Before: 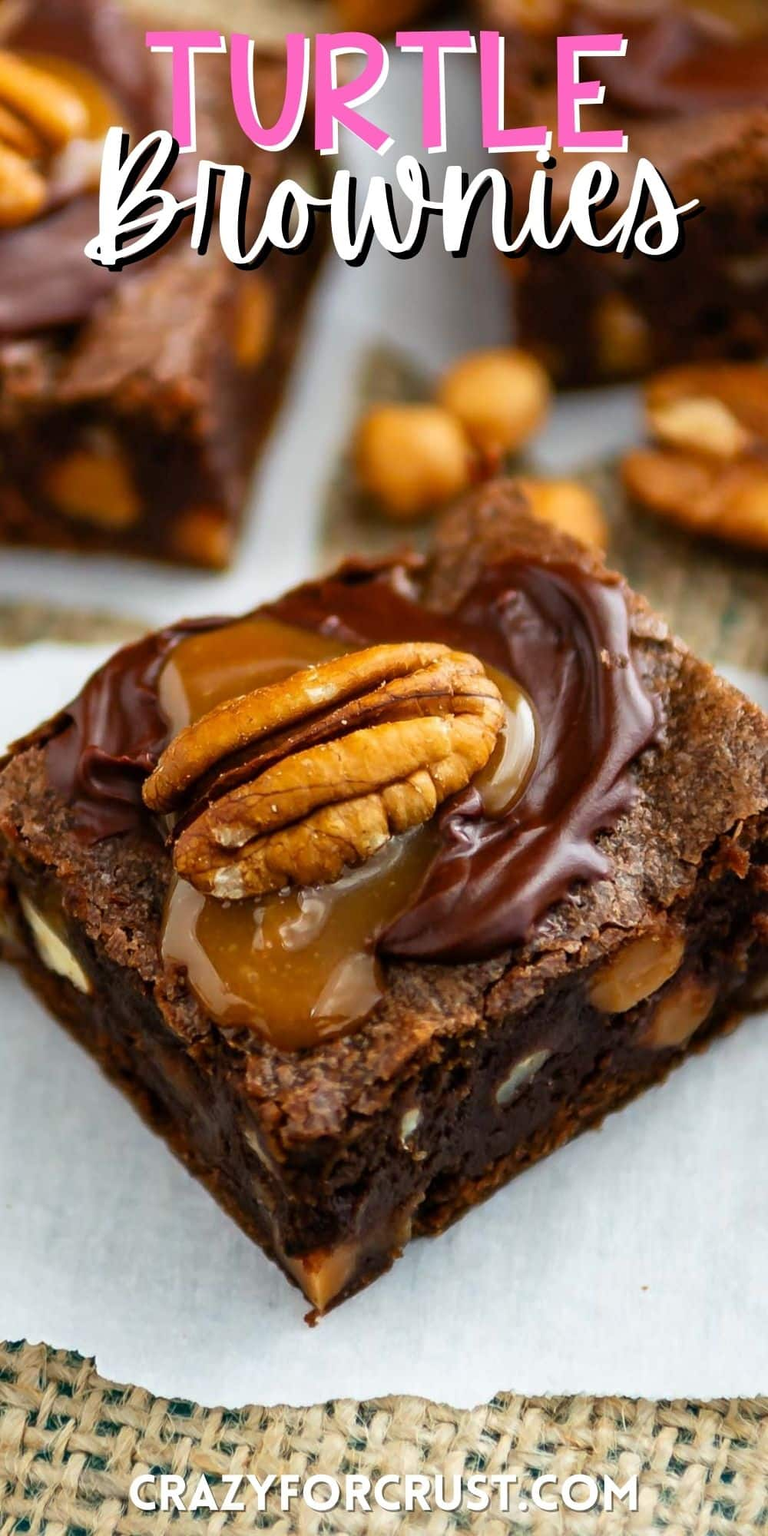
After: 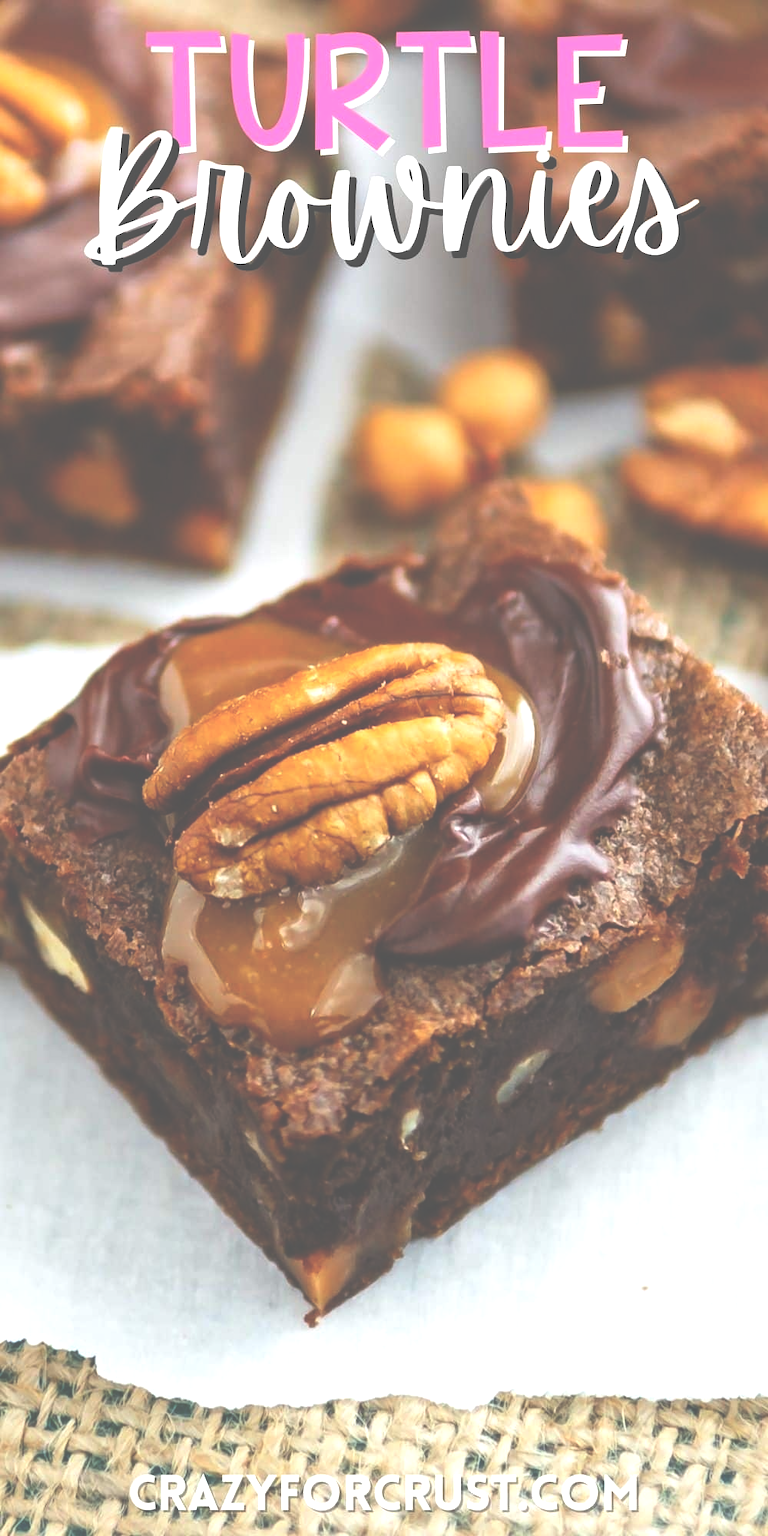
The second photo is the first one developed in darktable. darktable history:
exposure: black level correction -0.069, exposure 0.503 EV, compensate exposure bias true, compensate highlight preservation false
